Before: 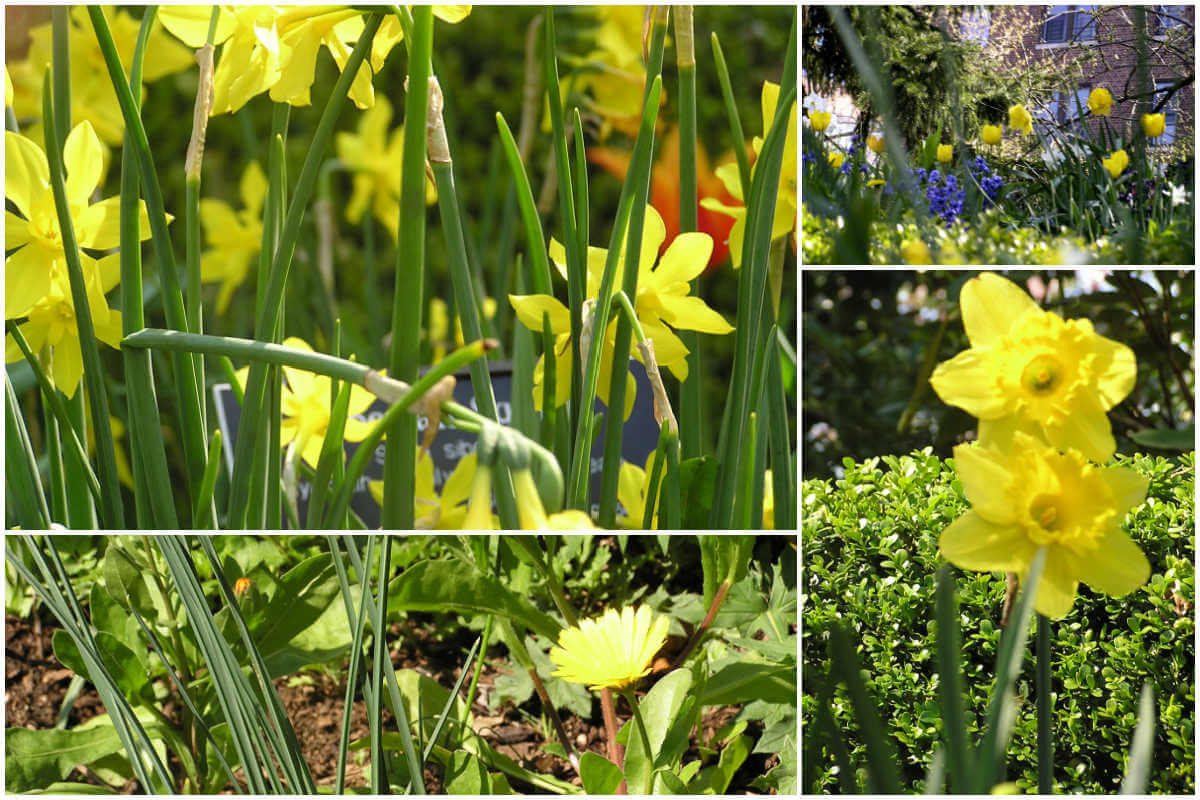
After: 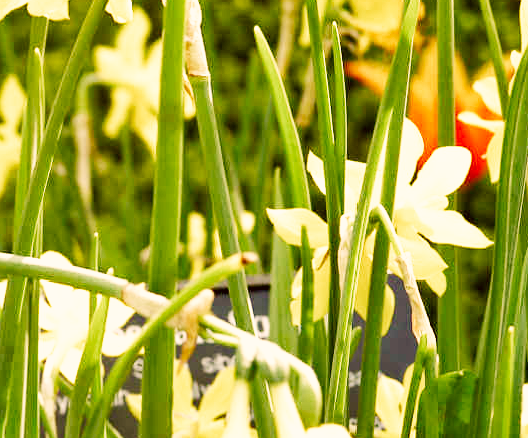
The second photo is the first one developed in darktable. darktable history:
color correction: highlights a* 6.27, highlights b* 8.19, shadows a* 5.94, shadows b* 7.23, saturation 0.9
crop: left 20.248%, top 10.86%, right 35.675%, bottom 34.321%
filmic rgb: black relative exposure -16 EV, white relative exposure 5.31 EV, hardness 5.9, contrast 1.25, preserve chrominance no, color science v5 (2021)
white balance: red 1.08, blue 0.791
shadows and highlights: soften with gaussian
exposure: black level correction 0, exposure 1.75 EV, compensate exposure bias true, compensate highlight preservation false
haze removal: compatibility mode true, adaptive false
